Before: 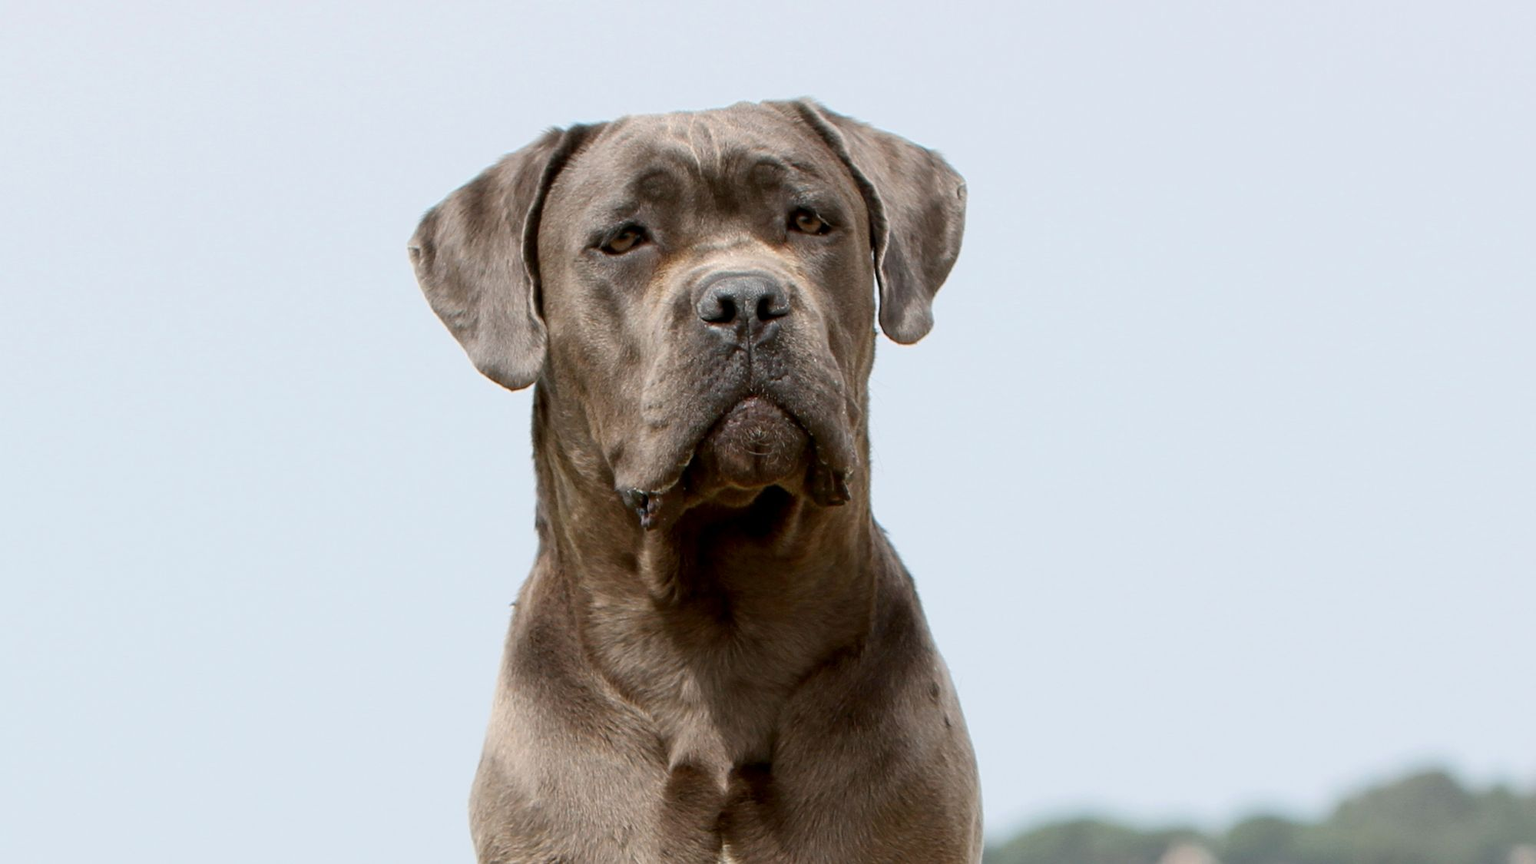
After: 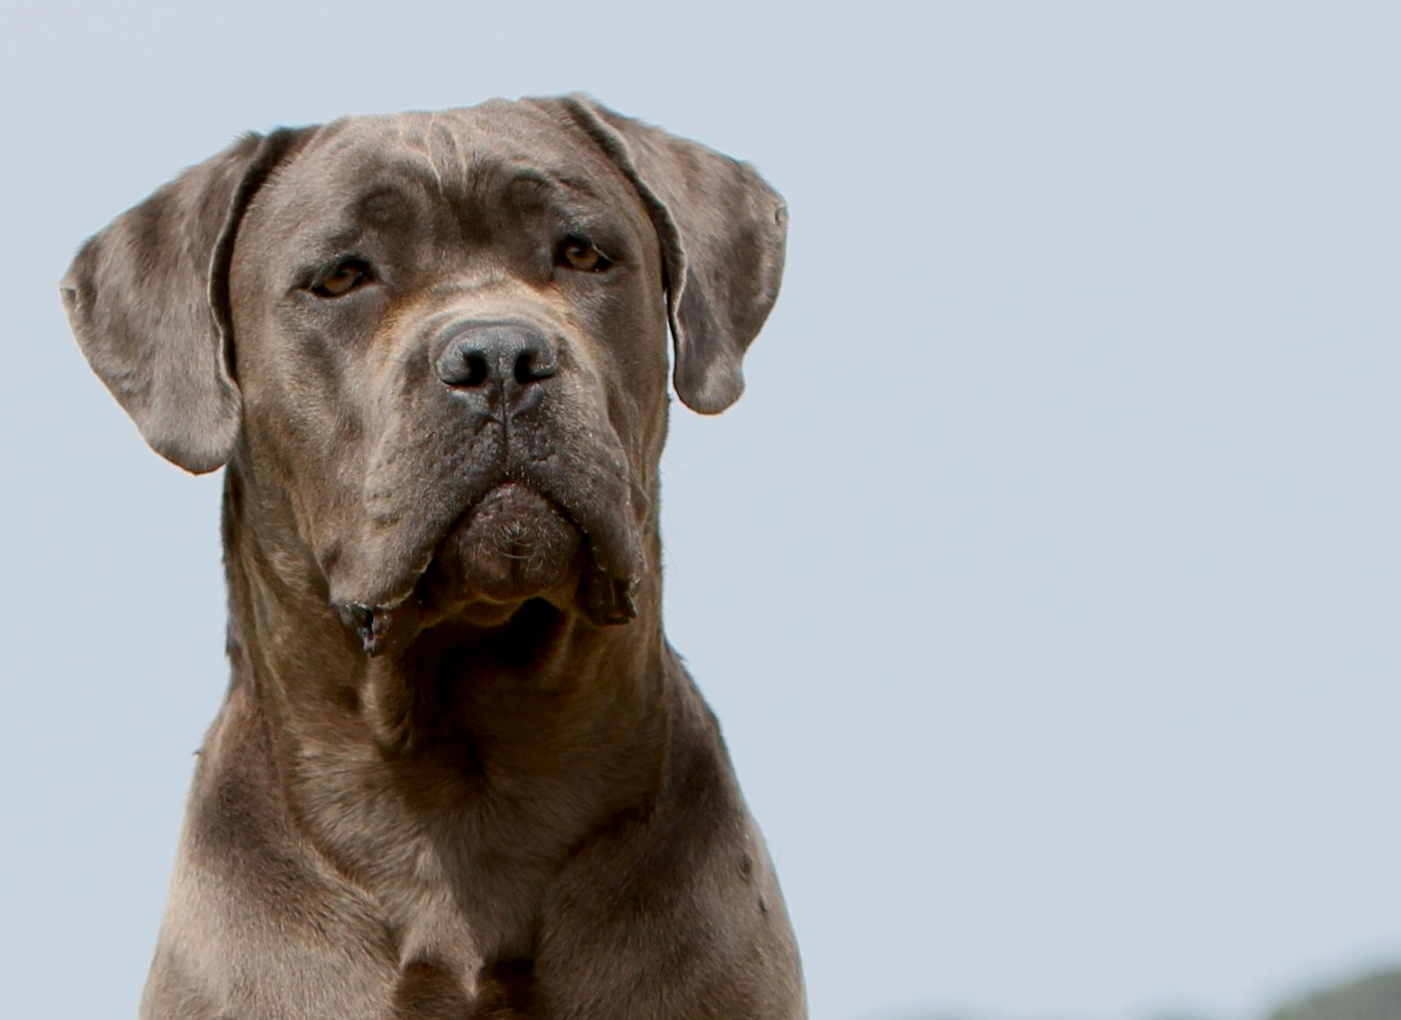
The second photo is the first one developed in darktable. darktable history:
contrast brightness saturation: contrast 0.045, saturation 0.153
crop and rotate: left 23.581%, top 3.036%, right 6.364%, bottom 6.259%
exposure: exposure -0.247 EV, compensate highlight preservation false
